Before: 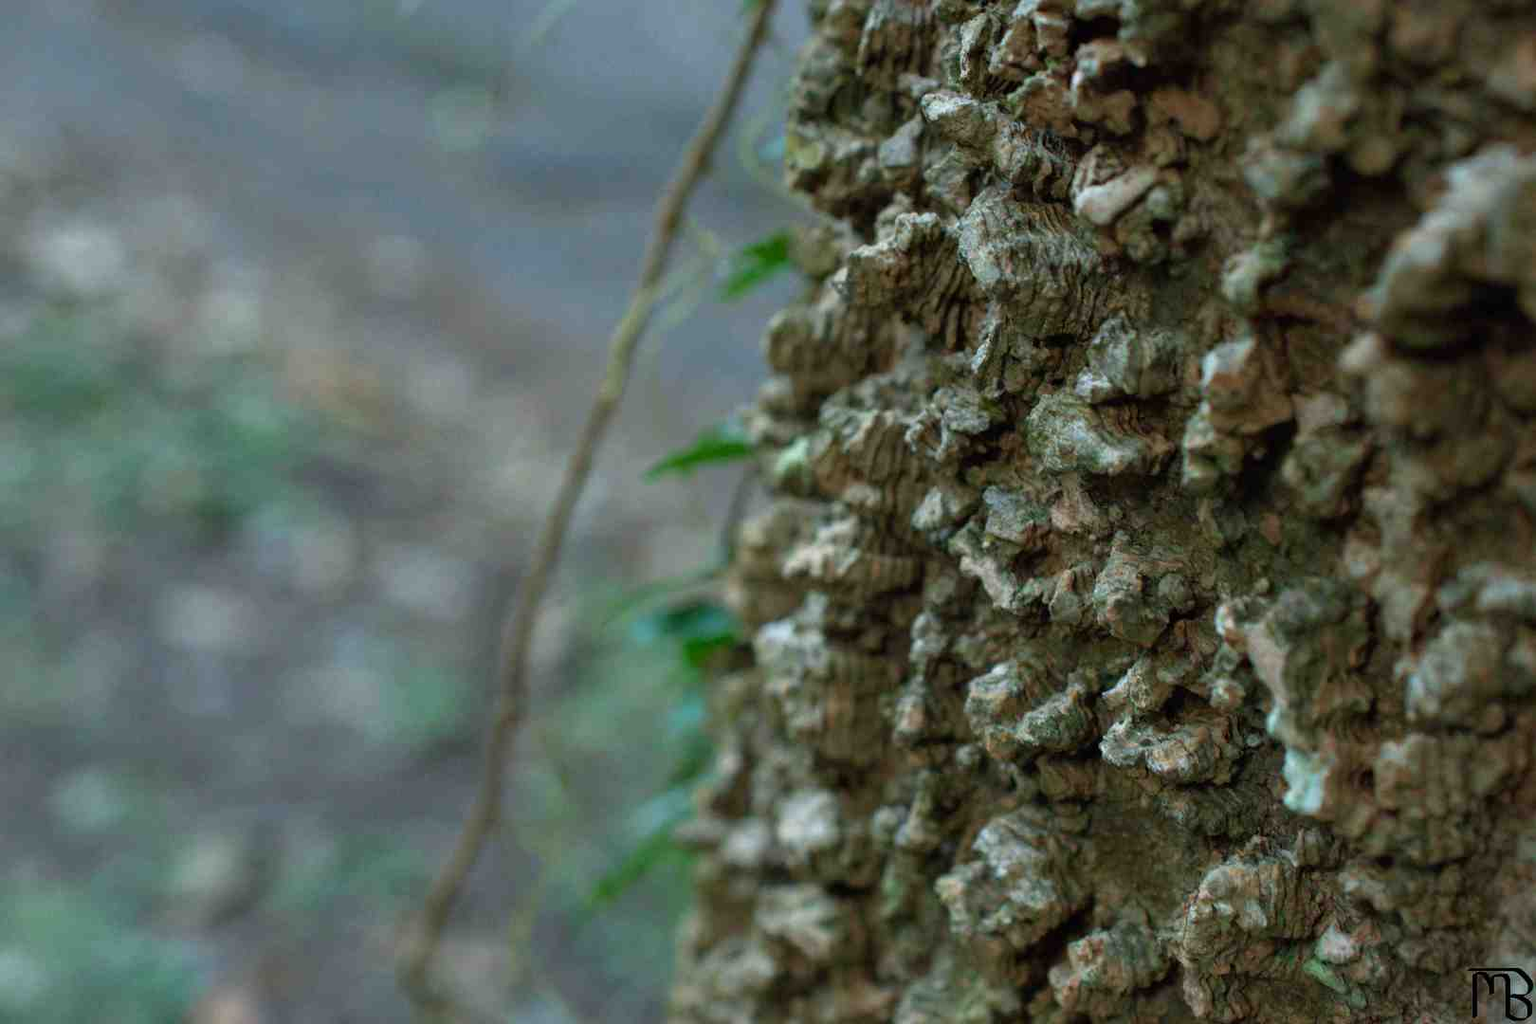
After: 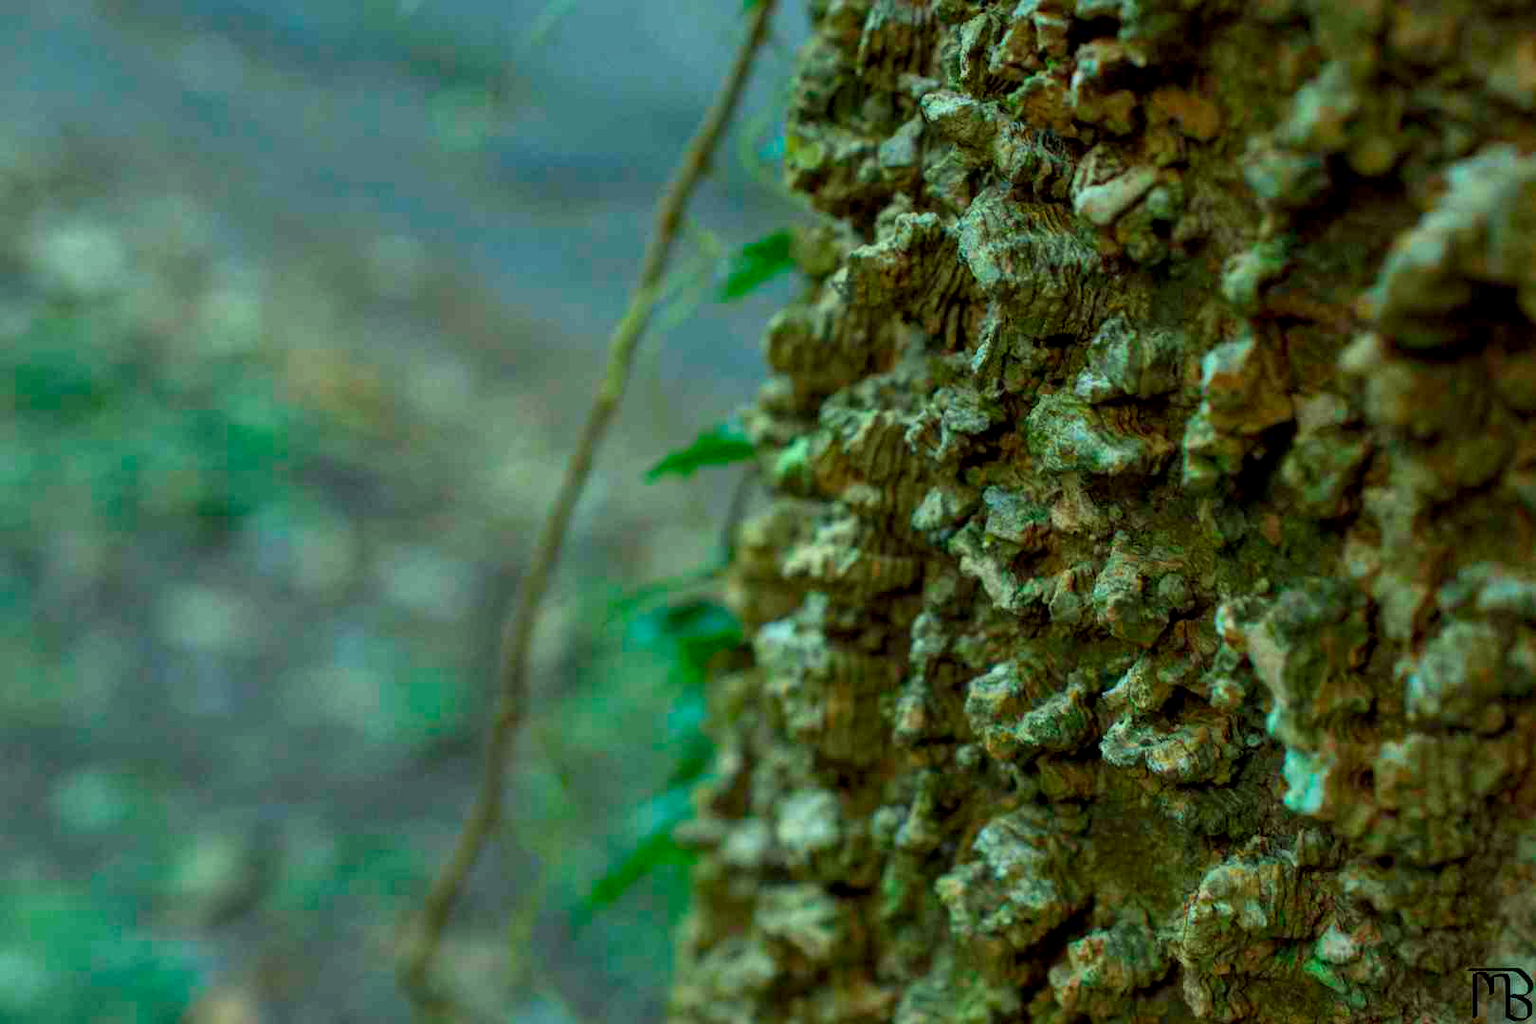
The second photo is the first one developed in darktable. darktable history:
shadows and highlights: shadows -20.3, white point adjustment -2.12, highlights -34.92
color correction: highlights a* -10.77, highlights b* 9.87, saturation 1.72
local contrast: on, module defaults
